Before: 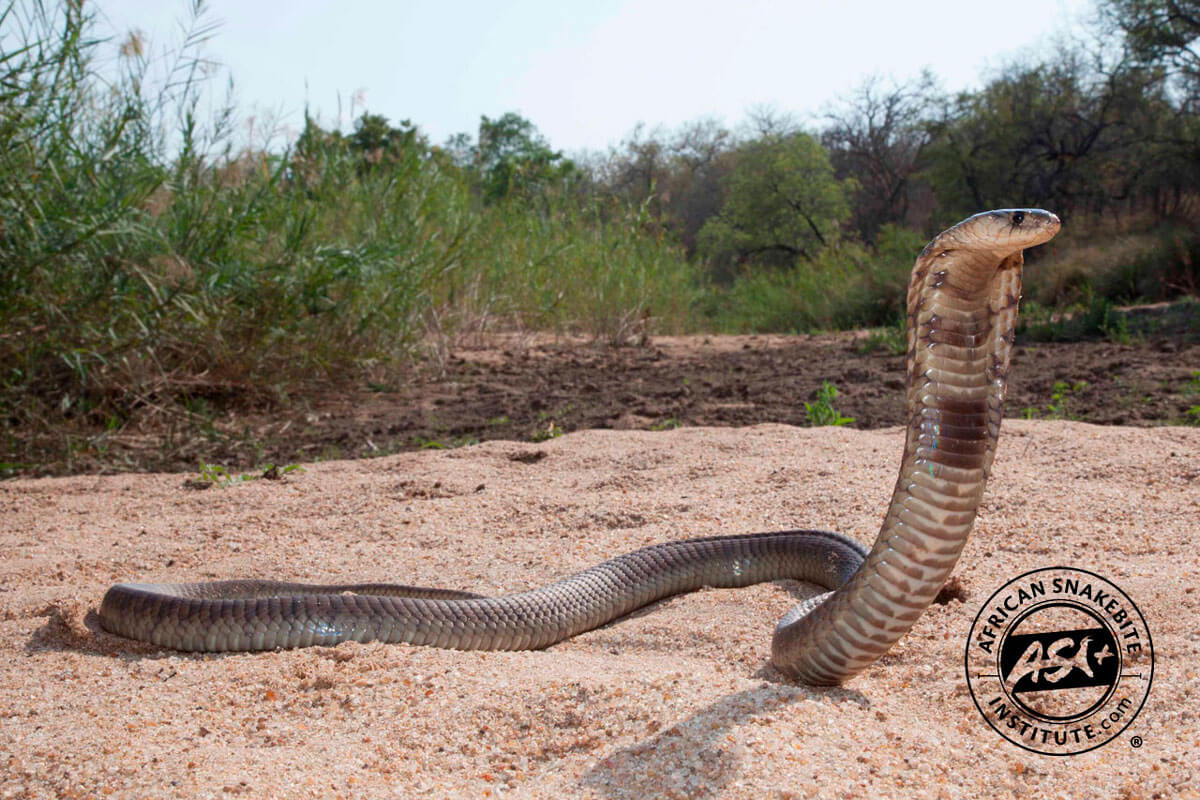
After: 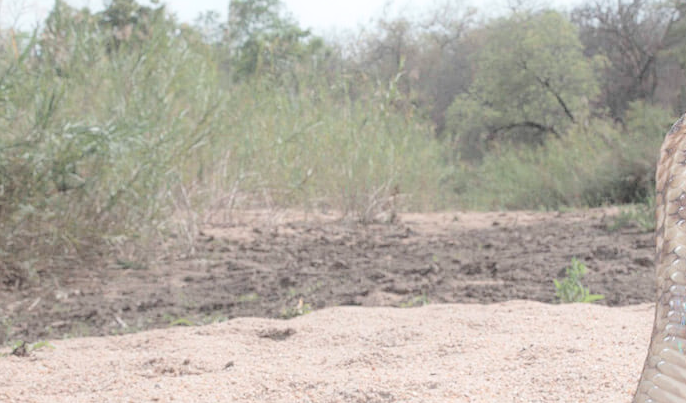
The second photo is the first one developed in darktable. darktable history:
crop: left 20.932%, top 15.471%, right 21.848%, bottom 34.081%
contrast brightness saturation: brightness 0.18, saturation -0.5
global tonemap: drago (0.7, 100)
contrast equalizer: y [[0.5, 0.486, 0.447, 0.446, 0.489, 0.5], [0.5 ×6], [0.5 ×6], [0 ×6], [0 ×6]]
